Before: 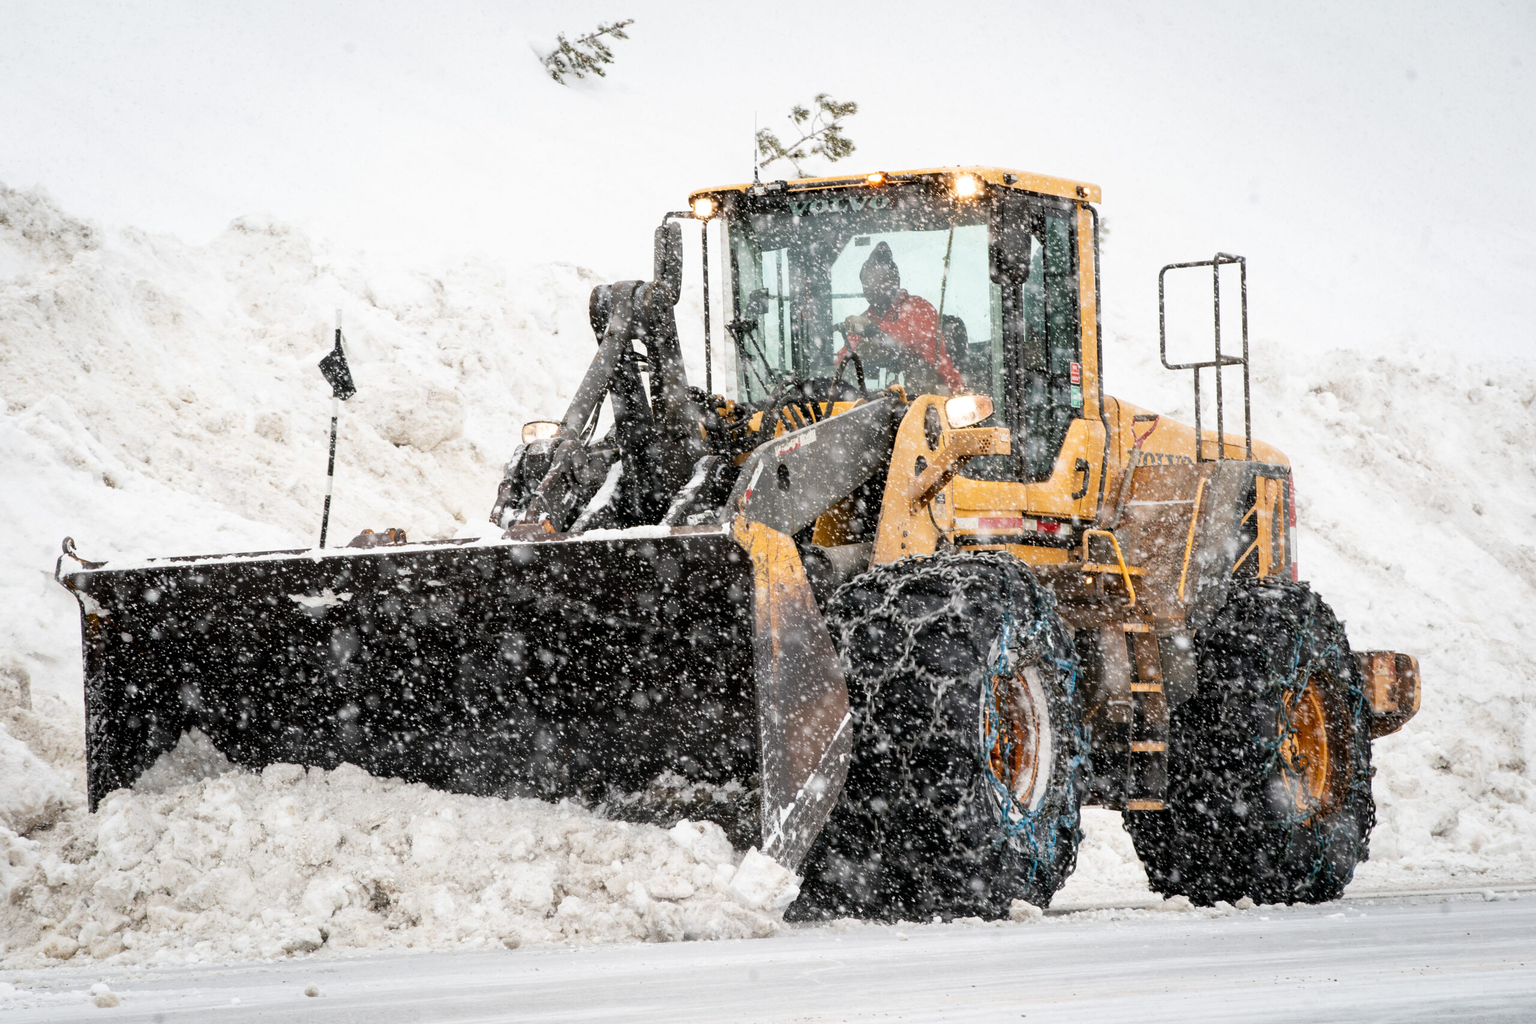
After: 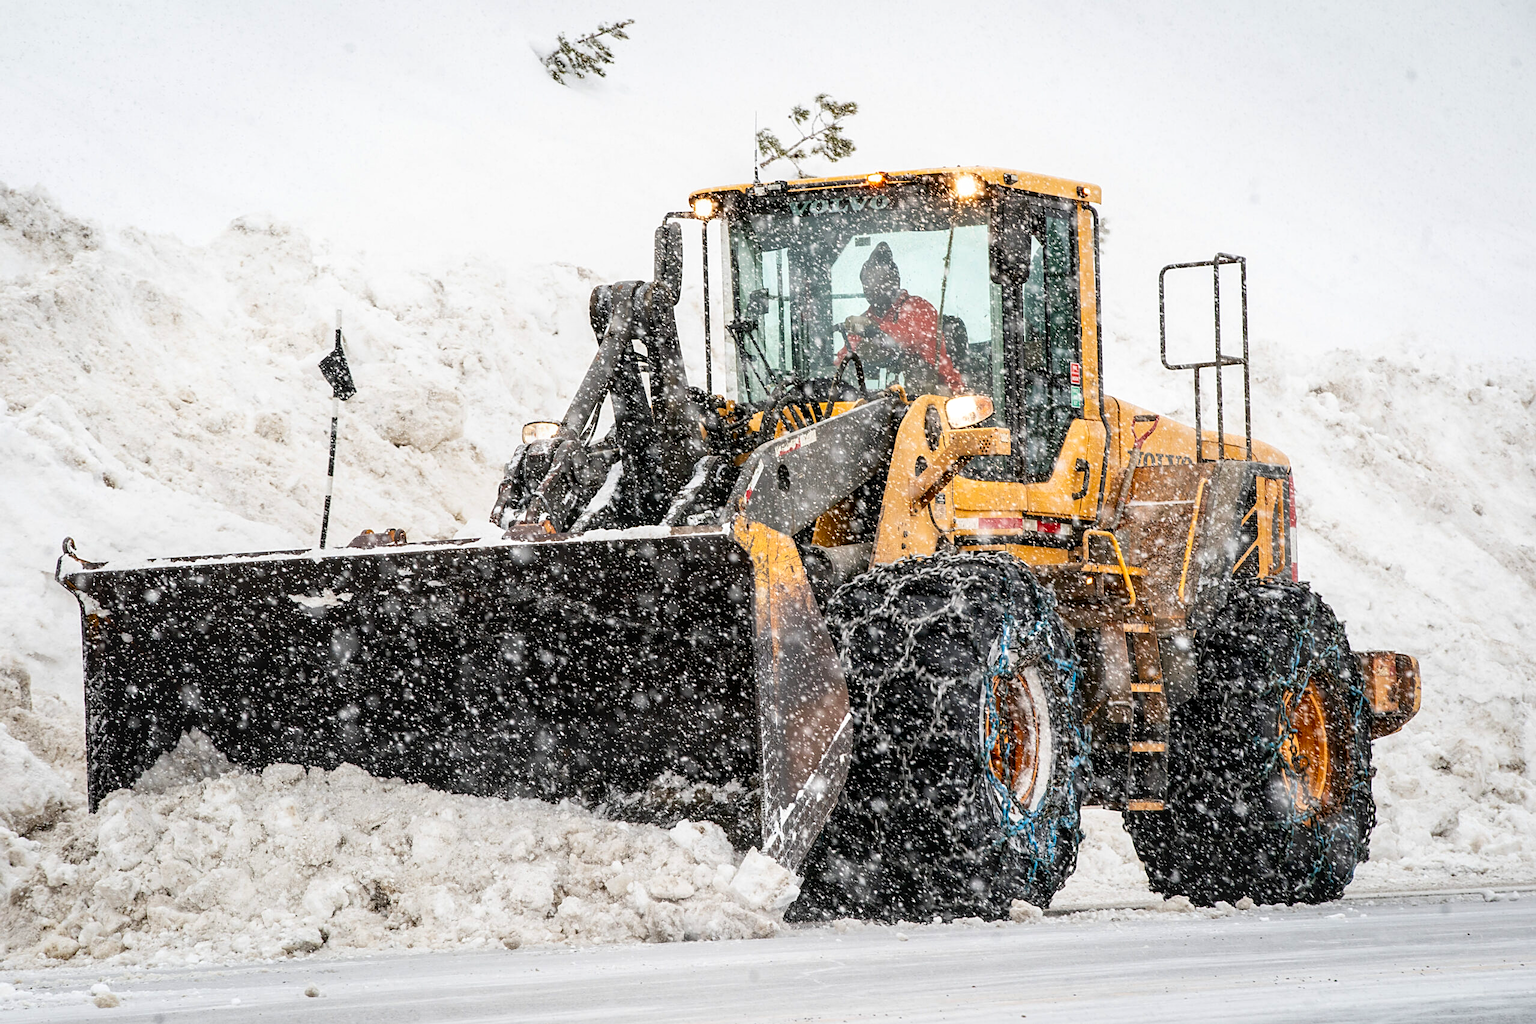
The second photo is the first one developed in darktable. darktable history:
local contrast: on, module defaults
sharpen: on, module defaults
contrast brightness saturation: contrast 0.079, saturation 0.196
